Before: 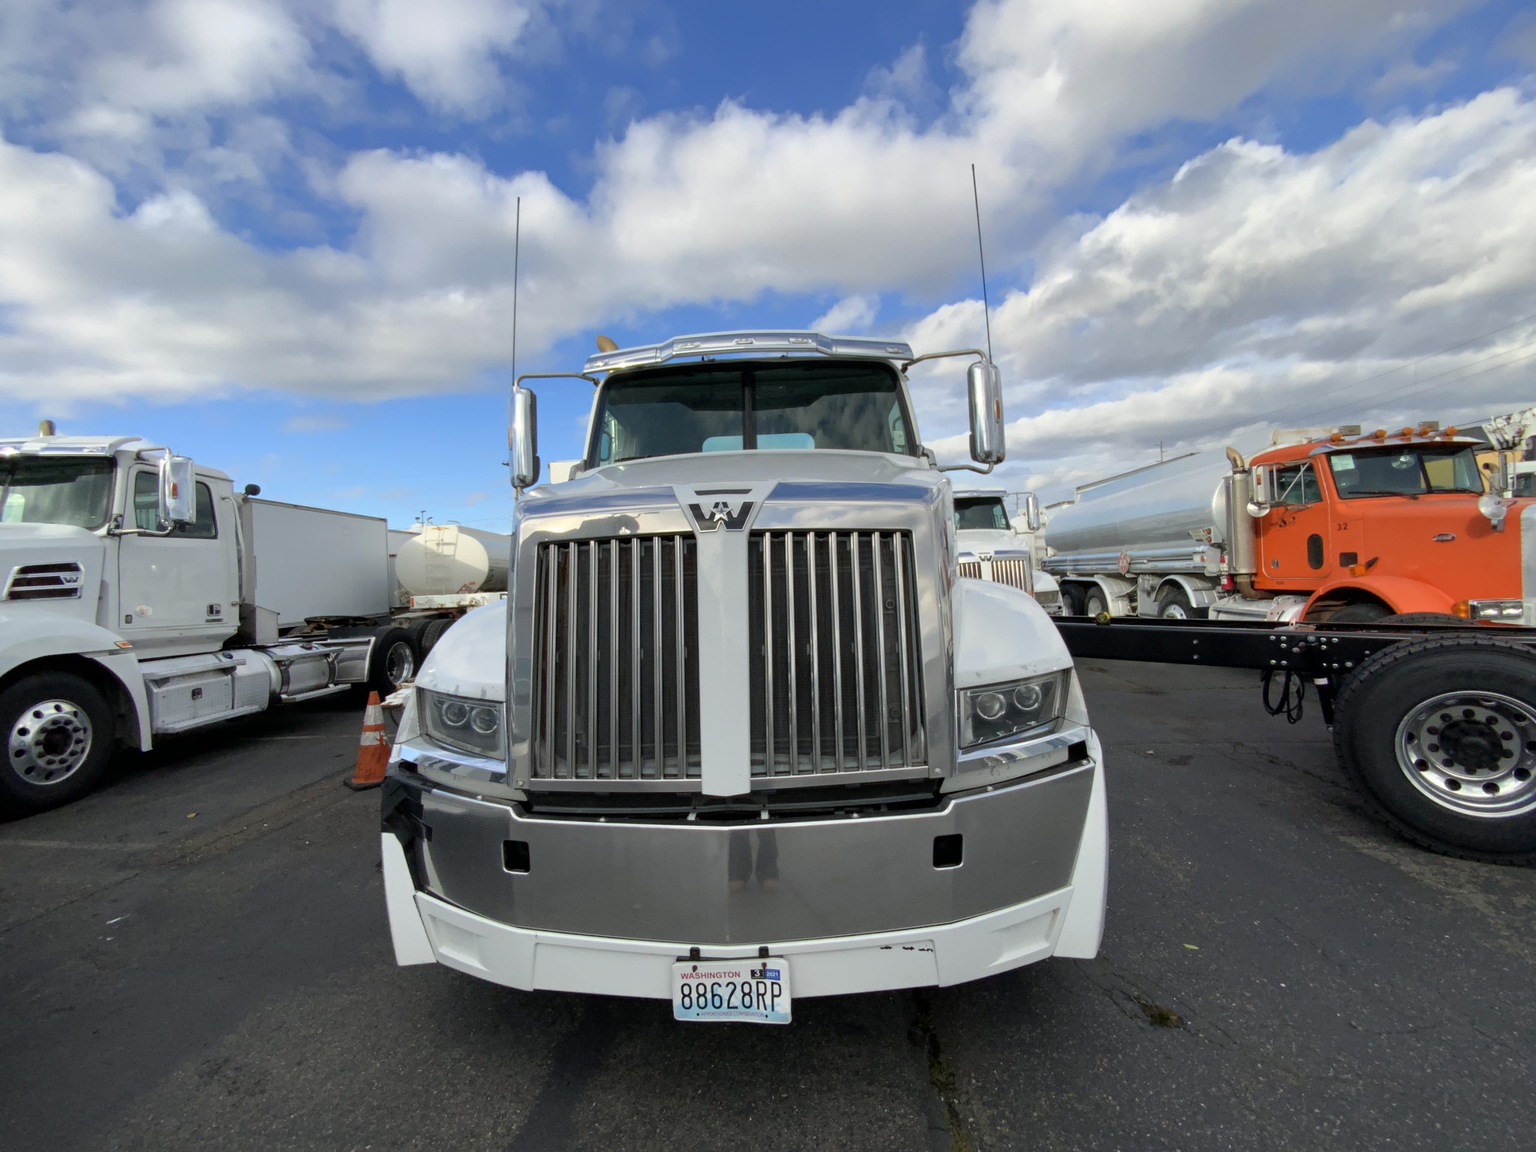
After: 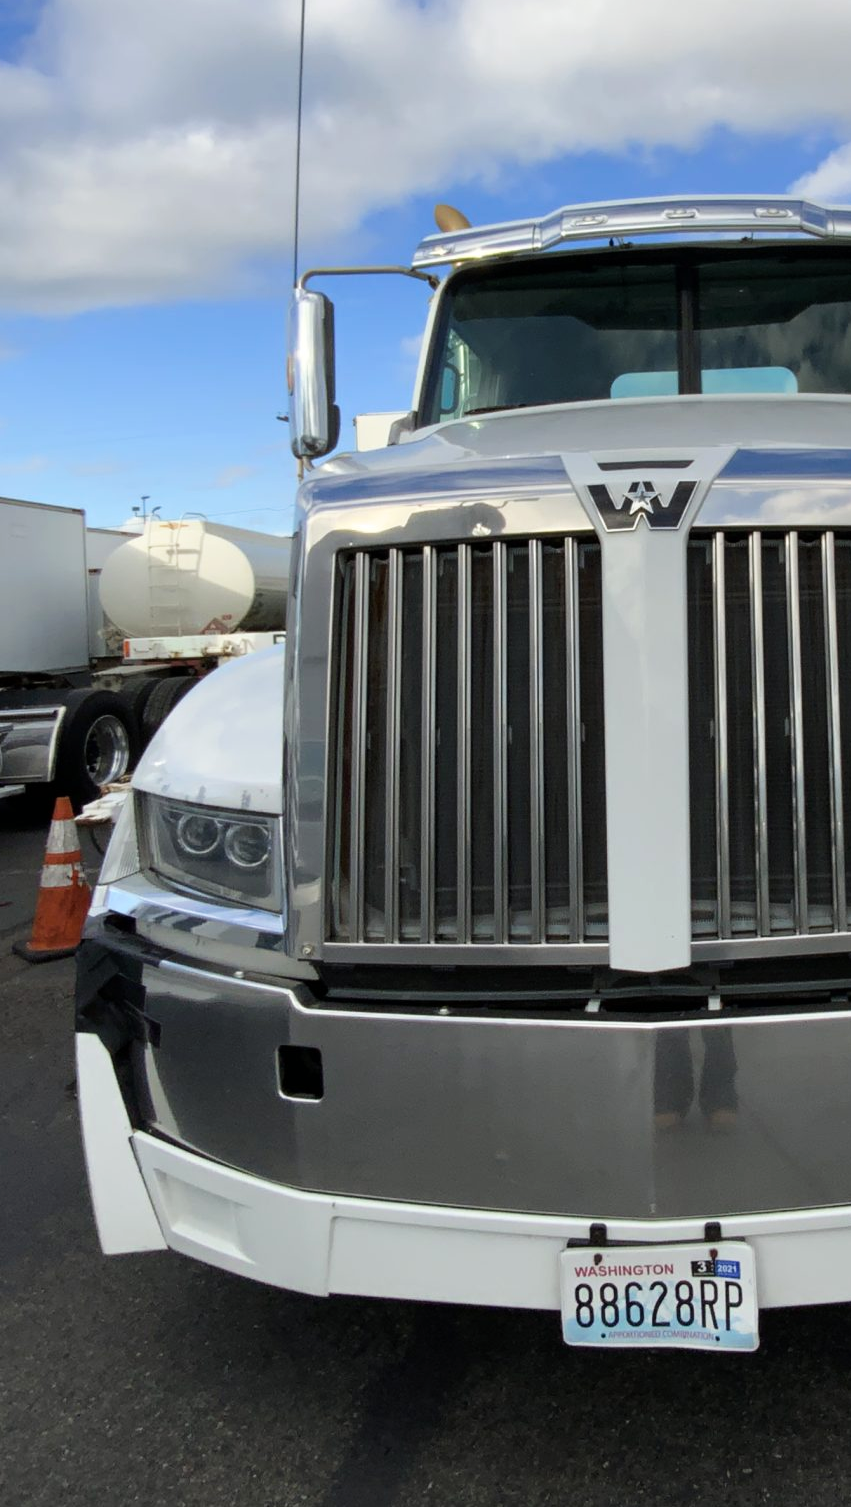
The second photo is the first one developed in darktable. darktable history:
crop and rotate: left 21.885%, top 18.538%, right 44.837%, bottom 2.97%
tone curve: curves: ch0 [(0, 0) (0.08, 0.06) (0.17, 0.14) (0.5, 0.5) (0.83, 0.86) (0.92, 0.94) (1, 1)], preserve colors none
